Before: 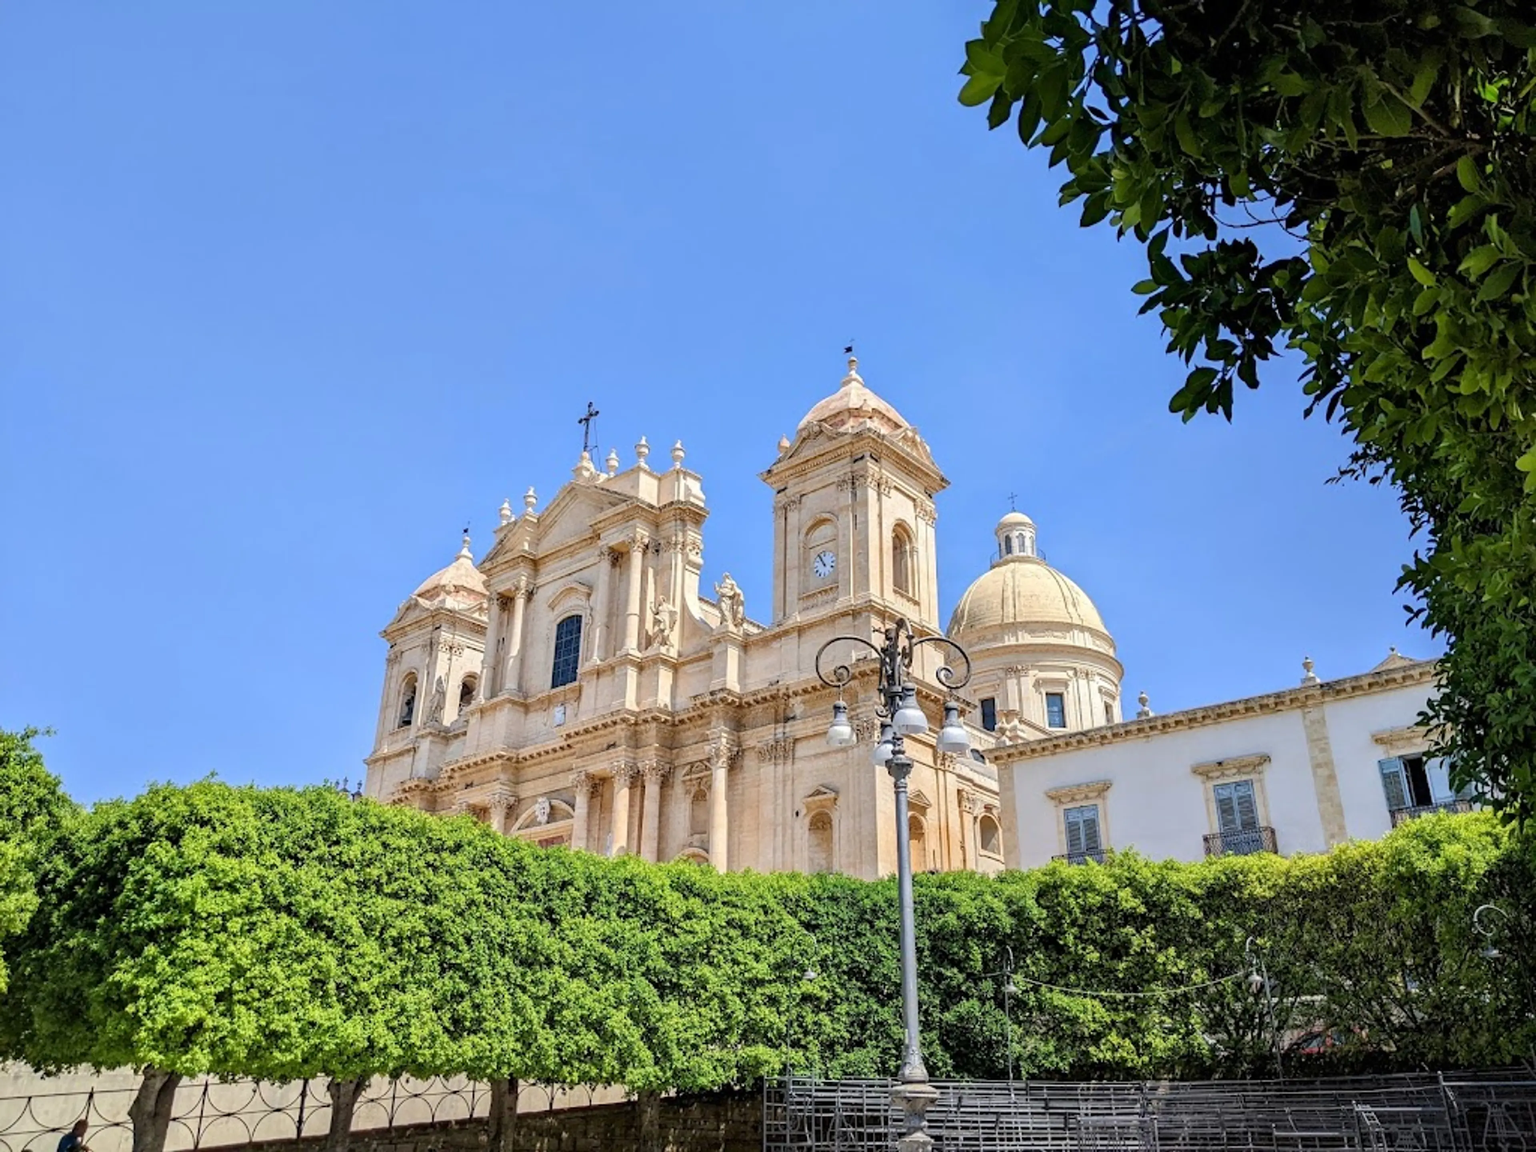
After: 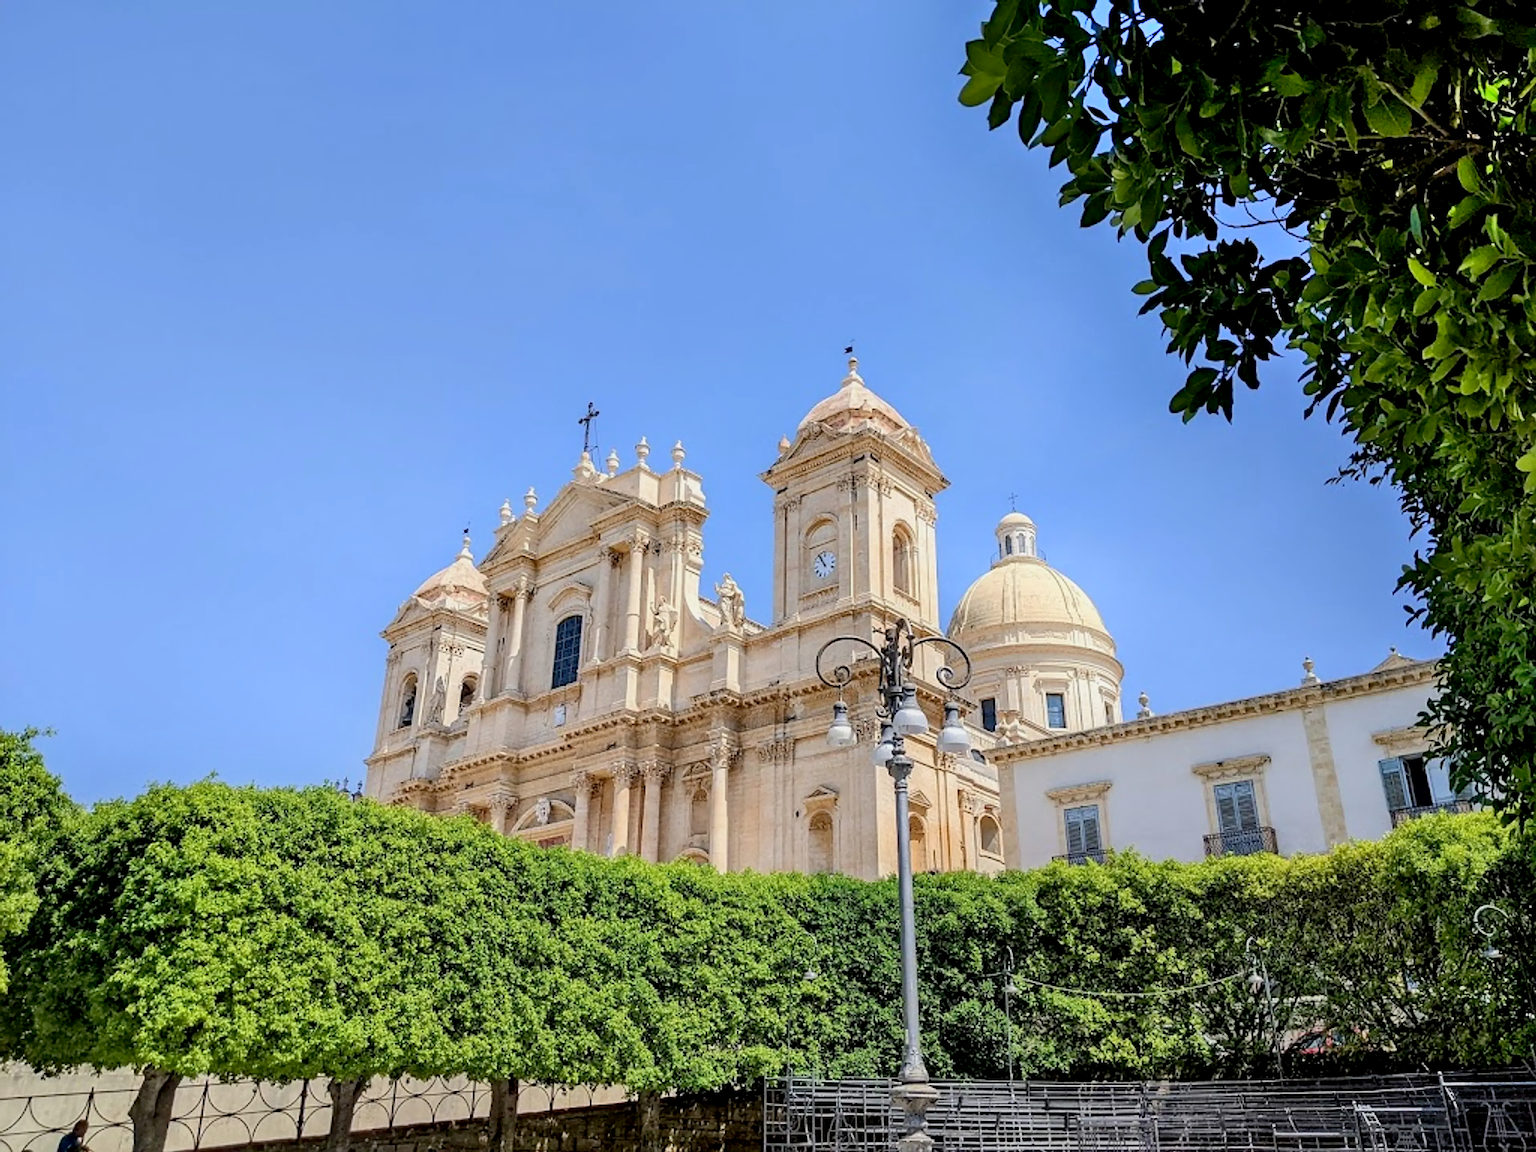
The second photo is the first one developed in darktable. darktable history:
sharpen: on, module defaults
exposure: black level correction 0.006, exposure -0.223 EV, compensate highlight preservation false
shadows and highlights: highlights 72, highlights color adjustment 56.2%, soften with gaussian
